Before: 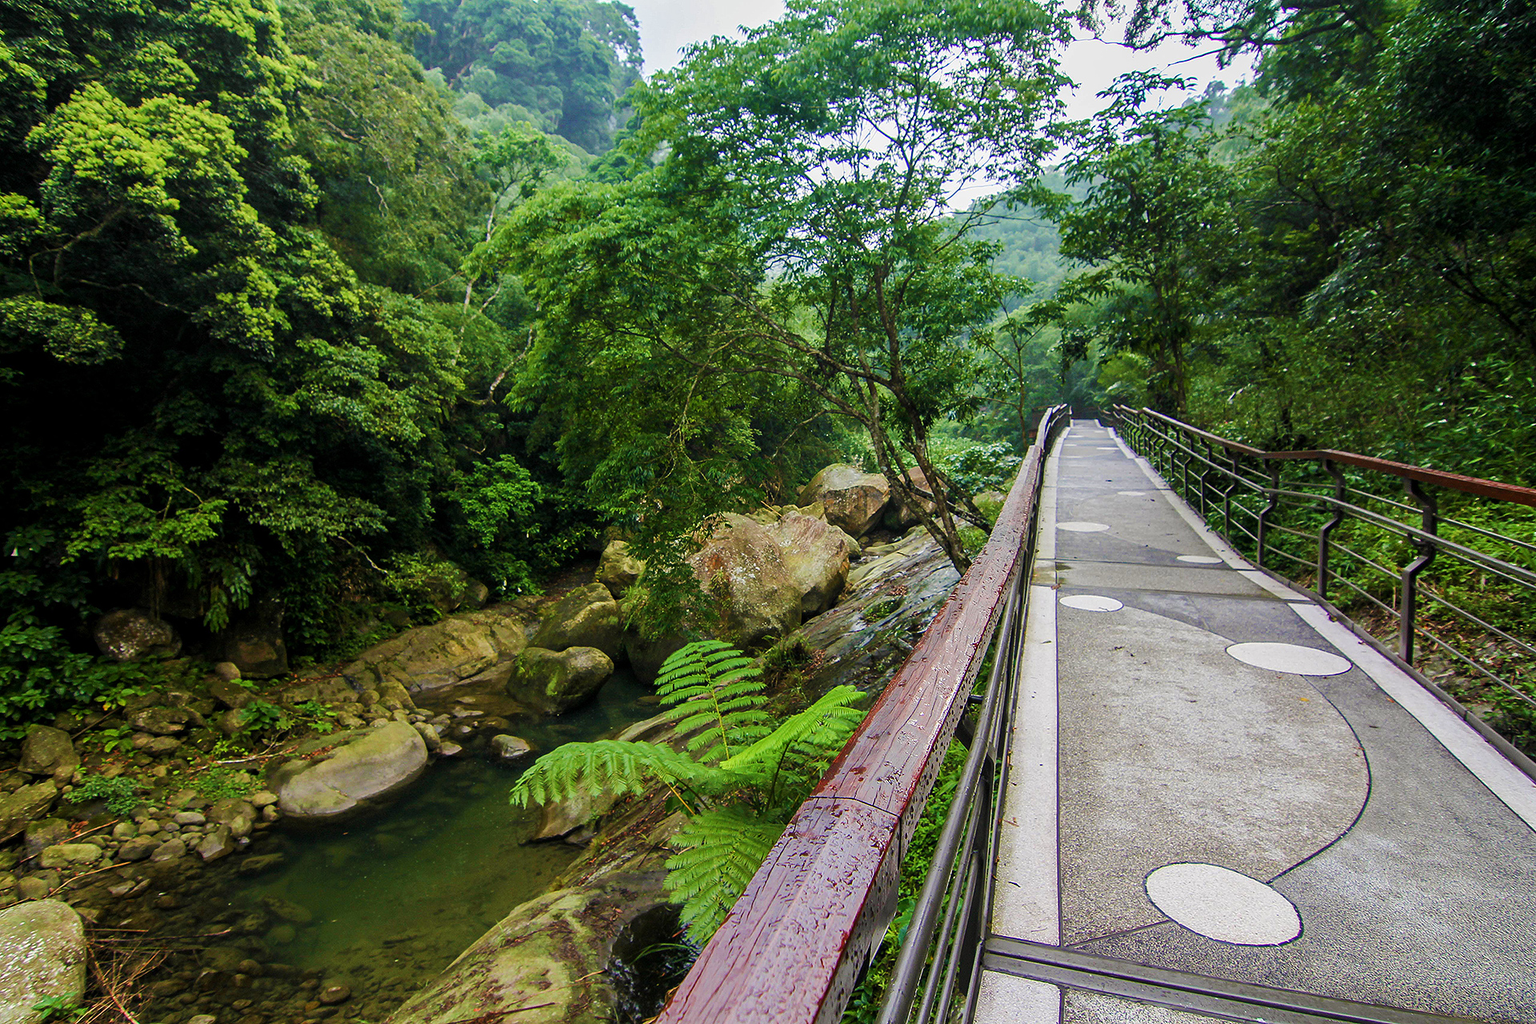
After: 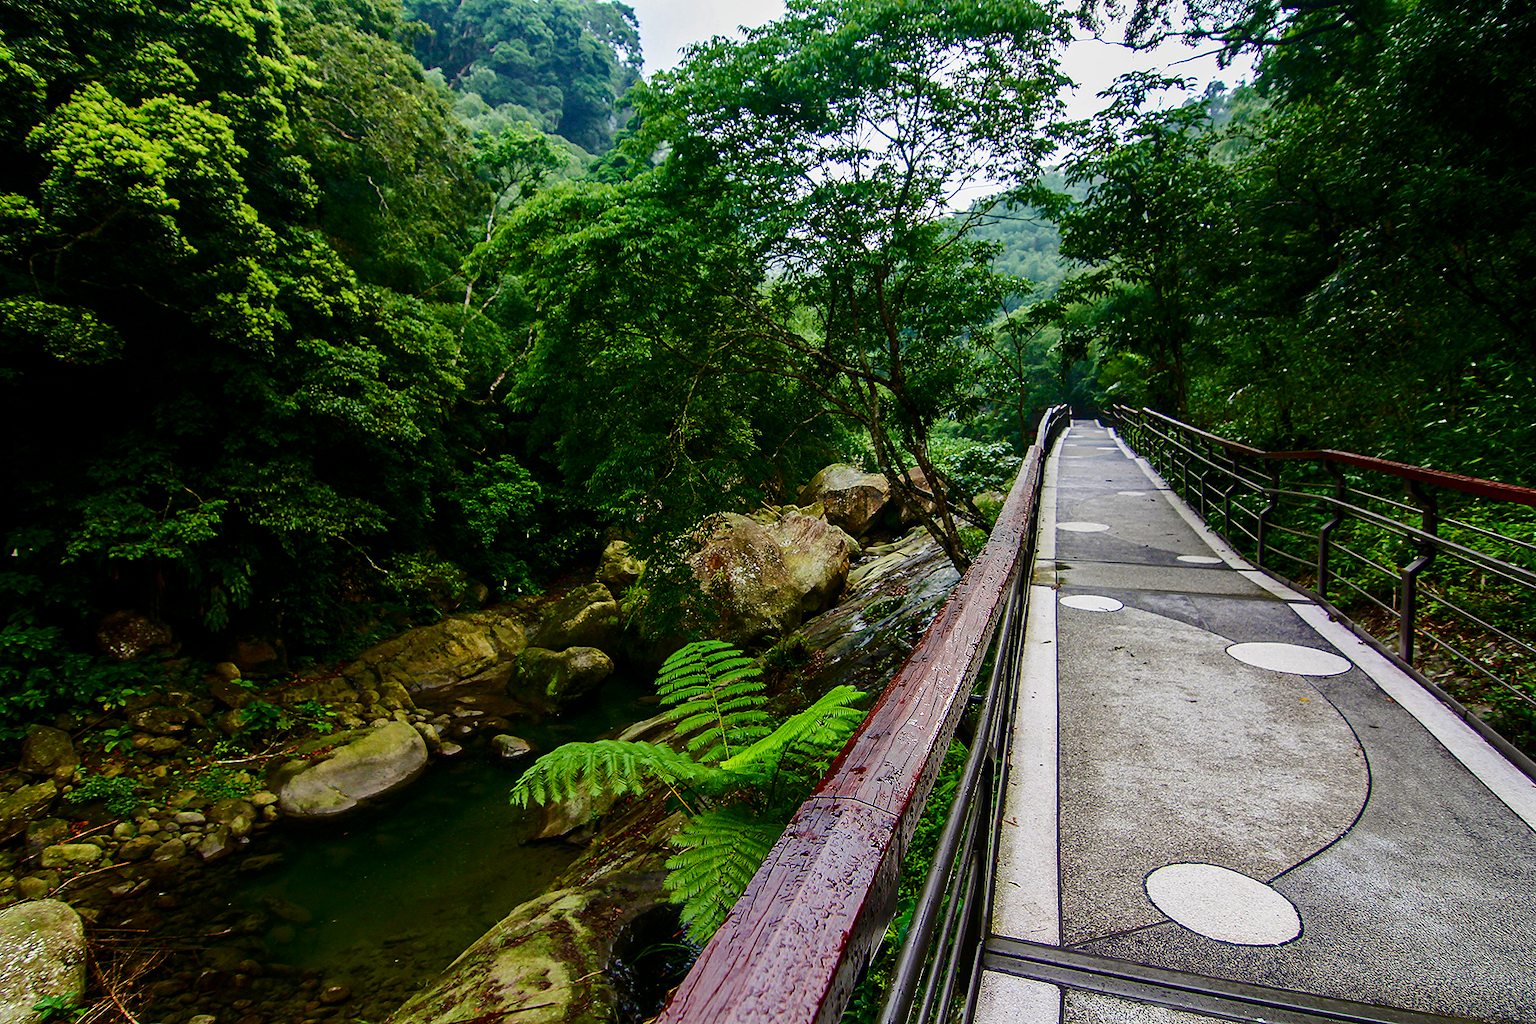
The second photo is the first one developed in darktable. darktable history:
tone equalizer: on, module defaults
contrast brightness saturation: contrast 0.193, brightness -0.234, saturation 0.118
